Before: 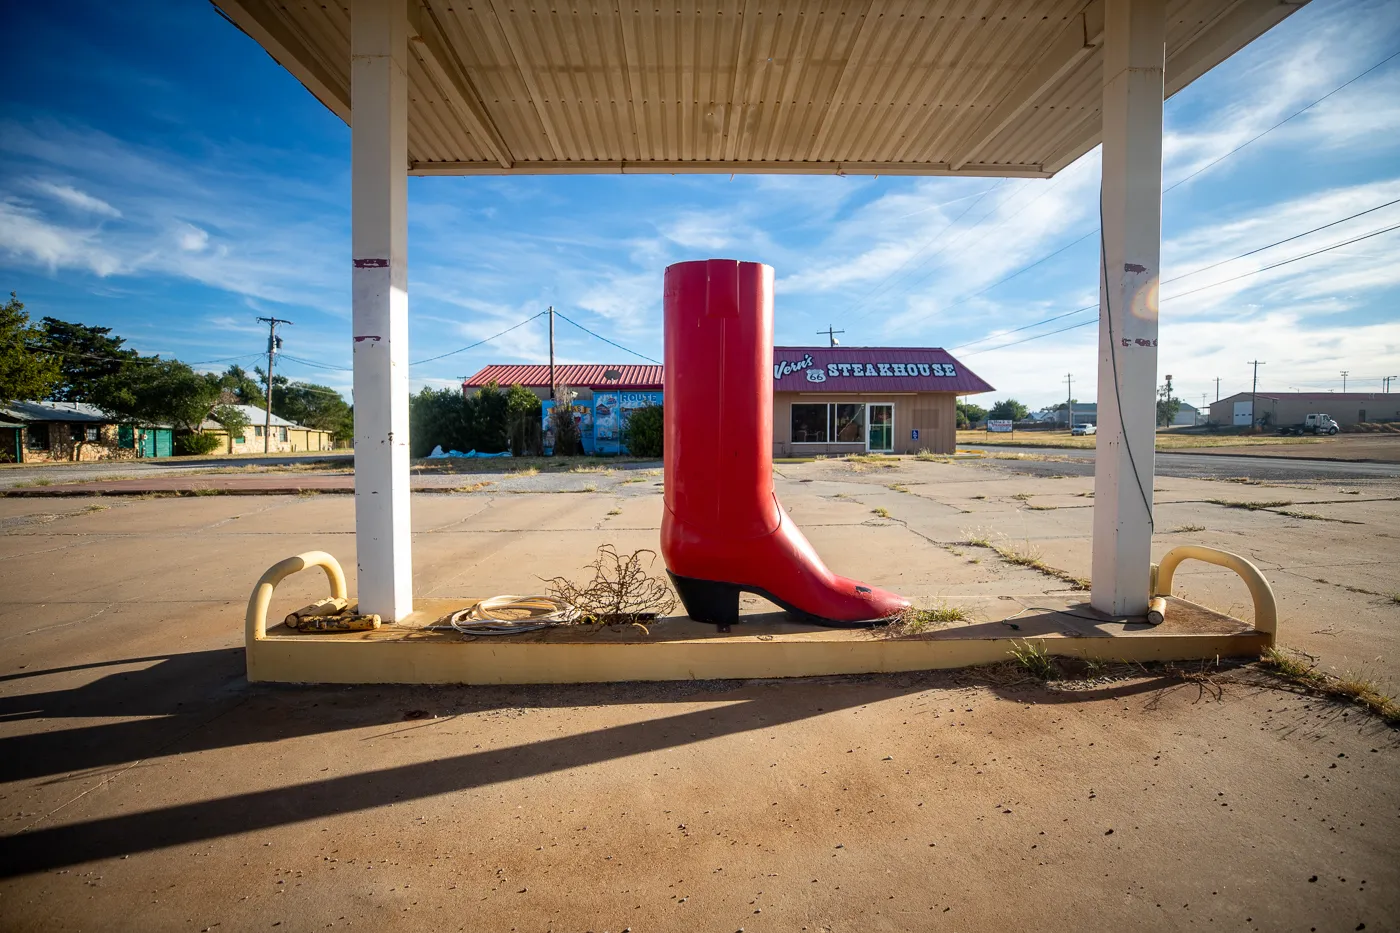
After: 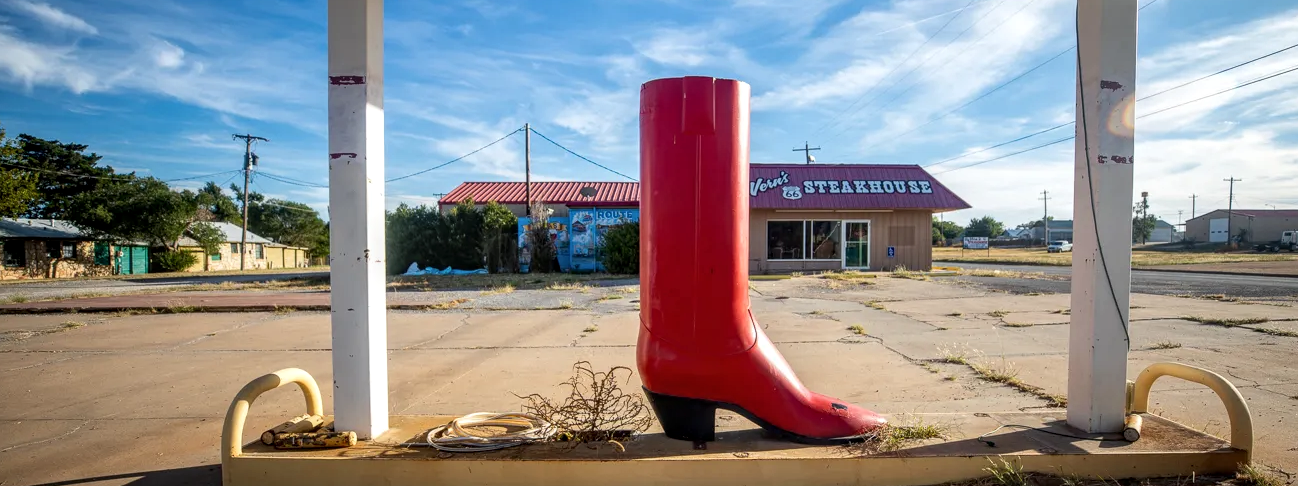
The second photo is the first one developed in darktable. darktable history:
local contrast: on, module defaults
crop: left 1.756%, top 19.662%, right 5.495%, bottom 28.227%
